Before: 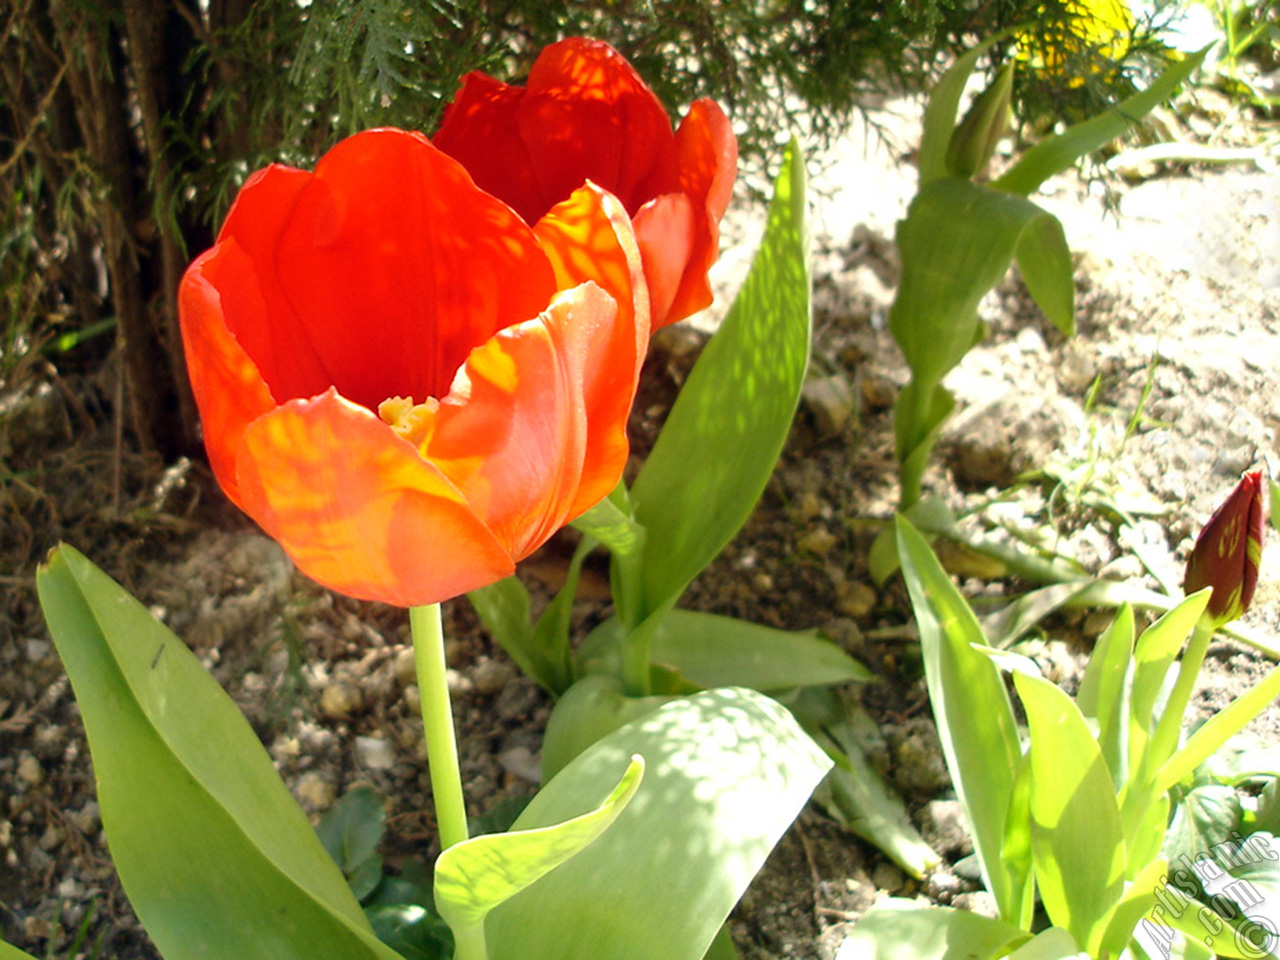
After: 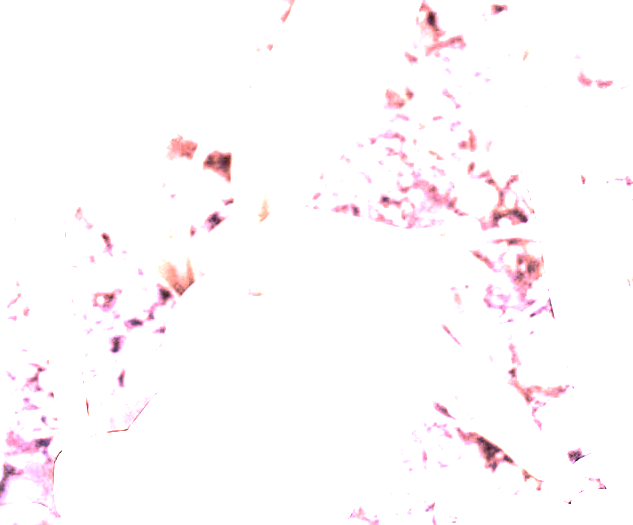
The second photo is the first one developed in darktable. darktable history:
color balance rgb: shadows lift › luminance 1%, shadows lift › chroma 0.2%, shadows lift › hue 20°, power › luminance 1%, power › chroma 0.4%, power › hue 34°, highlights gain › luminance 0.8%, highlights gain › chroma 0.4%, highlights gain › hue 44°, global offset › chroma 0.4%, global offset › hue 34°, white fulcrum 0.08 EV, linear chroma grading › shadows -7%, linear chroma grading › highlights -7%, linear chroma grading › global chroma -10%, linear chroma grading › mid-tones -8%, perceptual saturation grading › global saturation -28%, perceptual saturation grading › highlights -20%, perceptual saturation grading › mid-tones -24%, perceptual saturation grading › shadows -24%, perceptual brilliance grading › global brilliance -1%, perceptual brilliance grading › highlights -1%, perceptual brilliance grading › mid-tones -1%, perceptual brilliance grading › shadows -1%, global vibrance -17%, contrast -6%
exposure: black level correction 0, exposure 1.1 EV, compensate exposure bias true, compensate highlight preservation false
white balance: red 8, blue 8
crop: left 29.672%, top 41.786%, right 20.851%, bottom 3.487%
